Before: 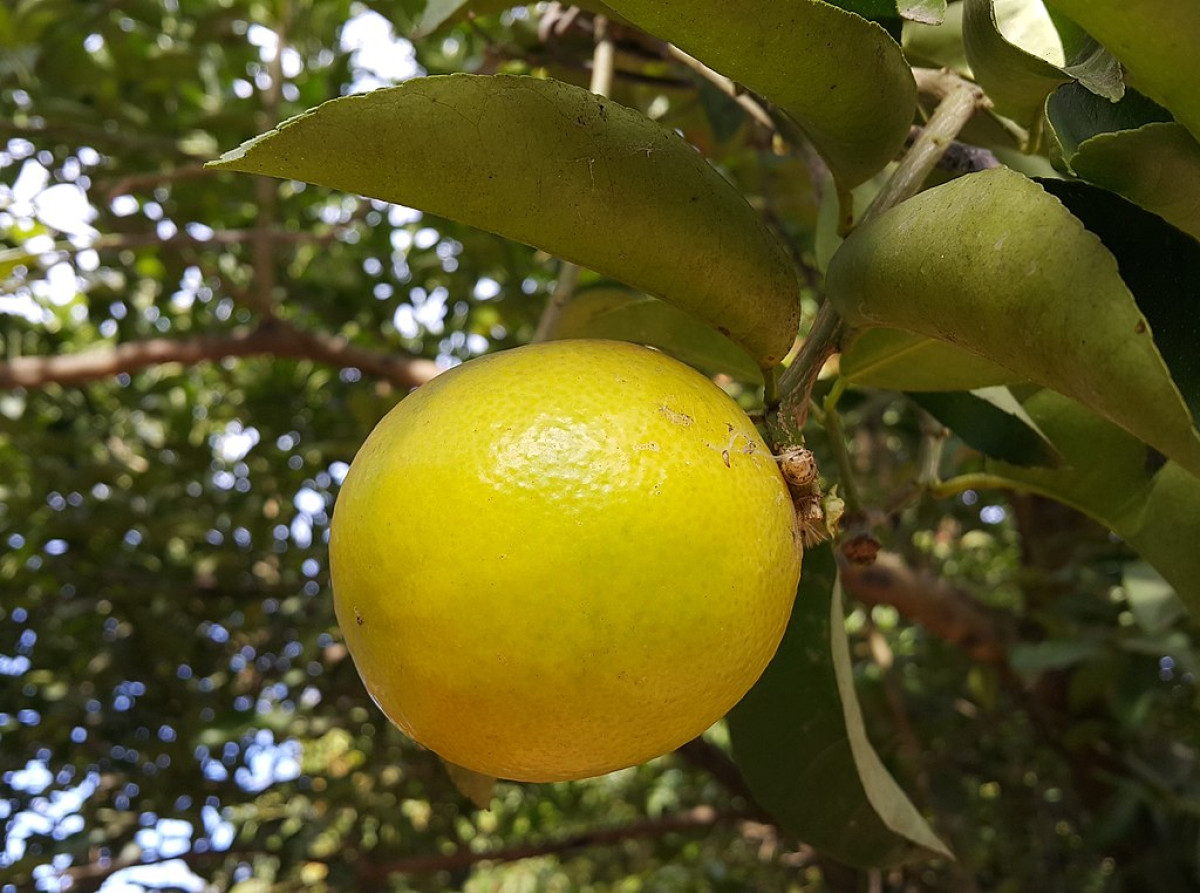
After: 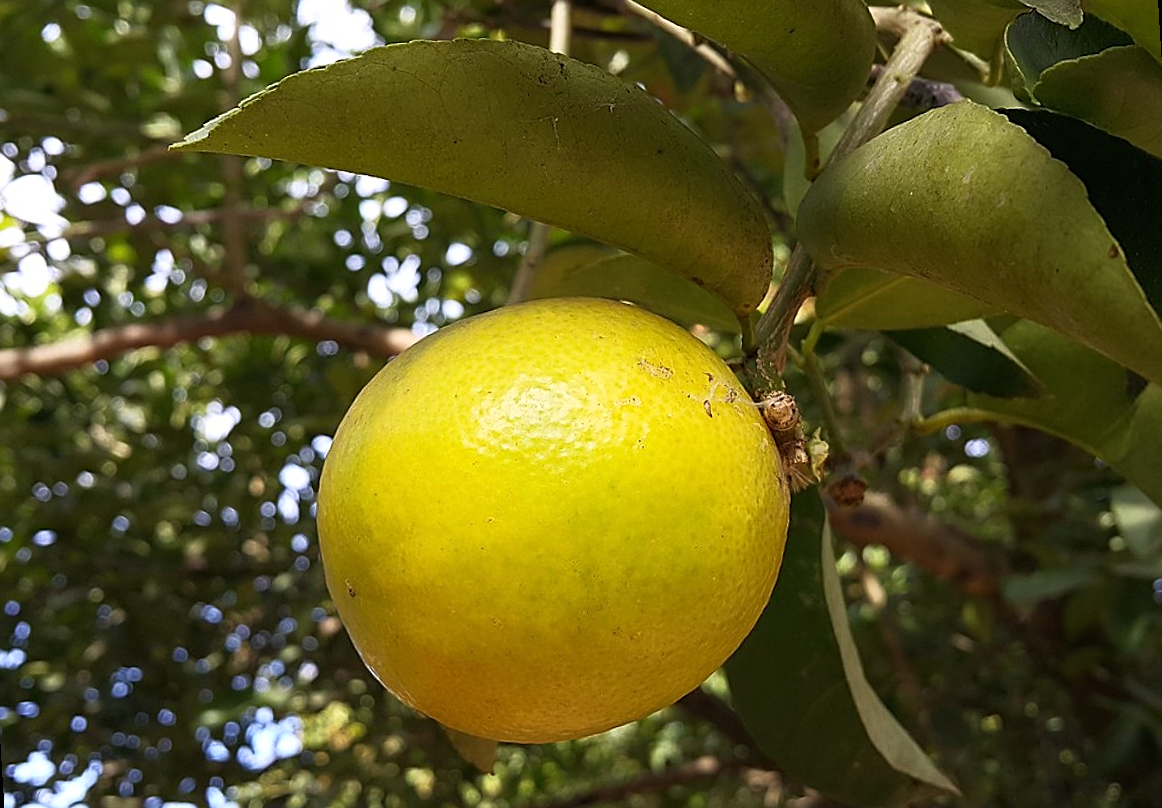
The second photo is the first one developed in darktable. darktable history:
base curve: curves: ch0 [(0, 0) (0.257, 0.25) (0.482, 0.586) (0.757, 0.871) (1, 1)]
rotate and perspective: rotation -3.52°, crop left 0.036, crop right 0.964, crop top 0.081, crop bottom 0.919
sharpen: on, module defaults
